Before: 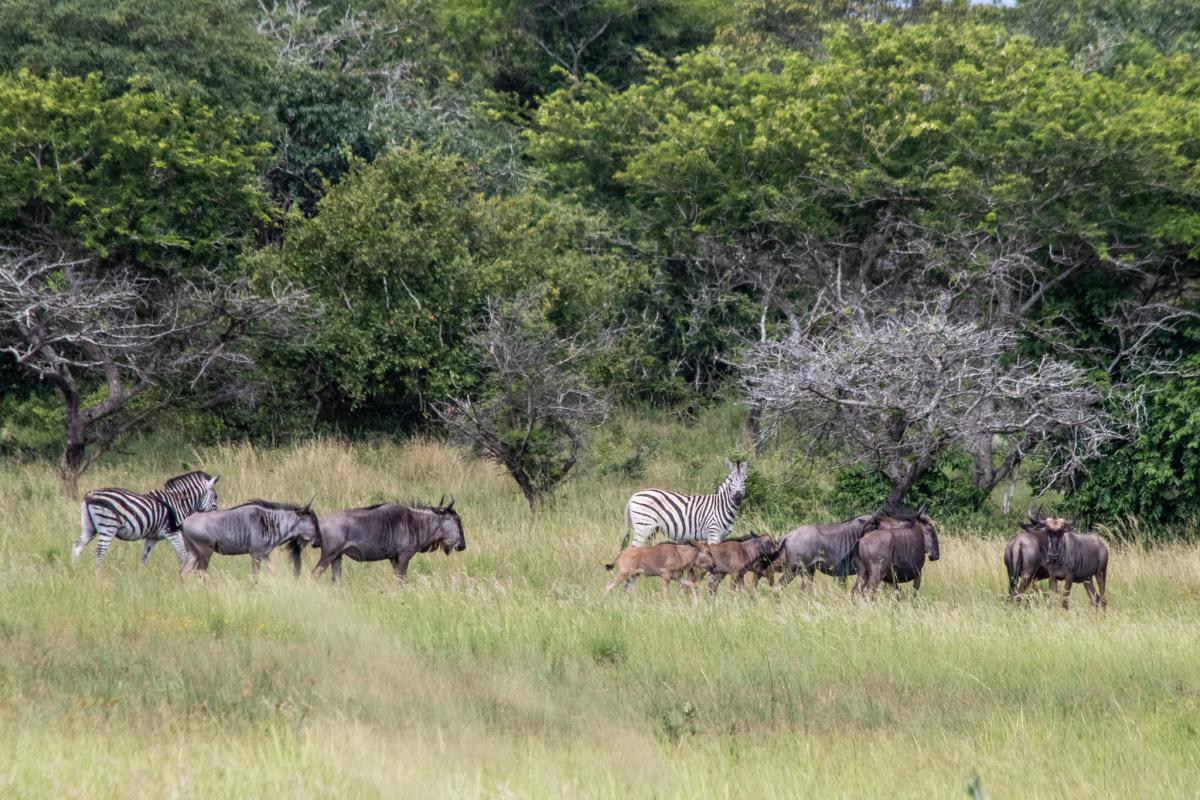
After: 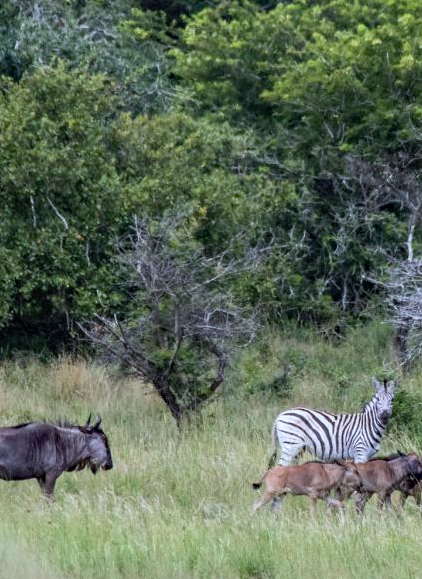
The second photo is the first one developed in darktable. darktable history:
haze removal: compatibility mode true, adaptive false
crop and rotate: left 29.476%, top 10.214%, right 35.32%, bottom 17.333%
white balance: red 0.924, blue 1.095
color zones: curves: ch1 [(0, 0.523) (0.143, 0.545) (0.286, 0.52) (0.429, 0.506) (0.571, 0.503) (0.714, 0.503) (0.857, 0.508) (1, 0.523)]
